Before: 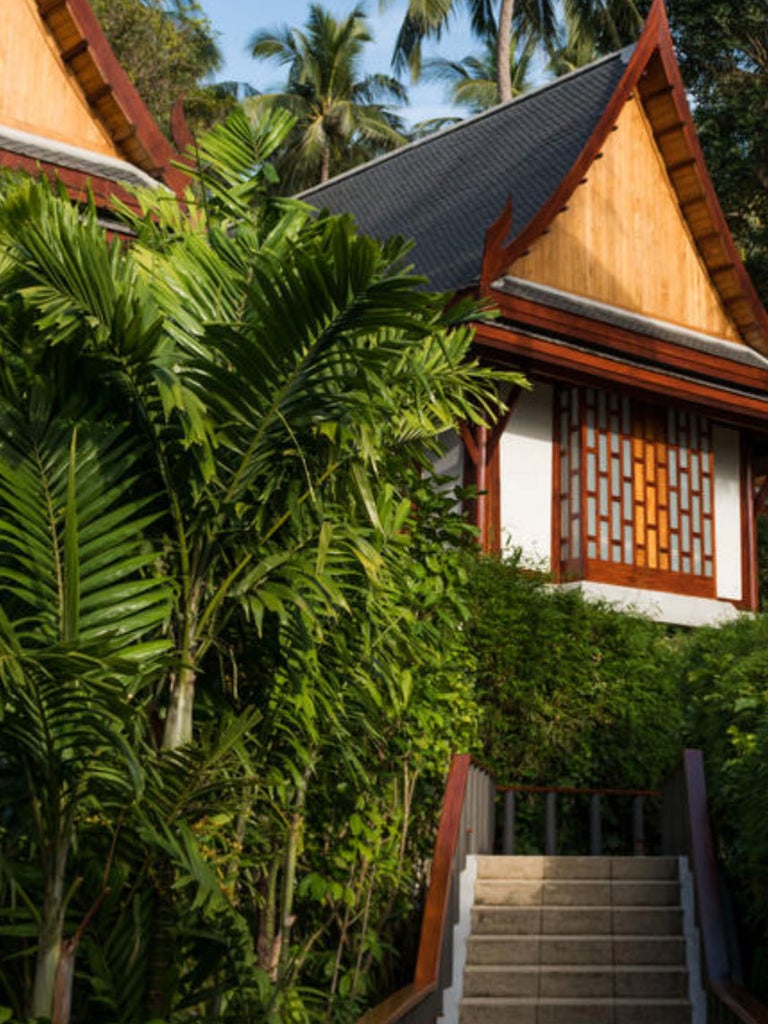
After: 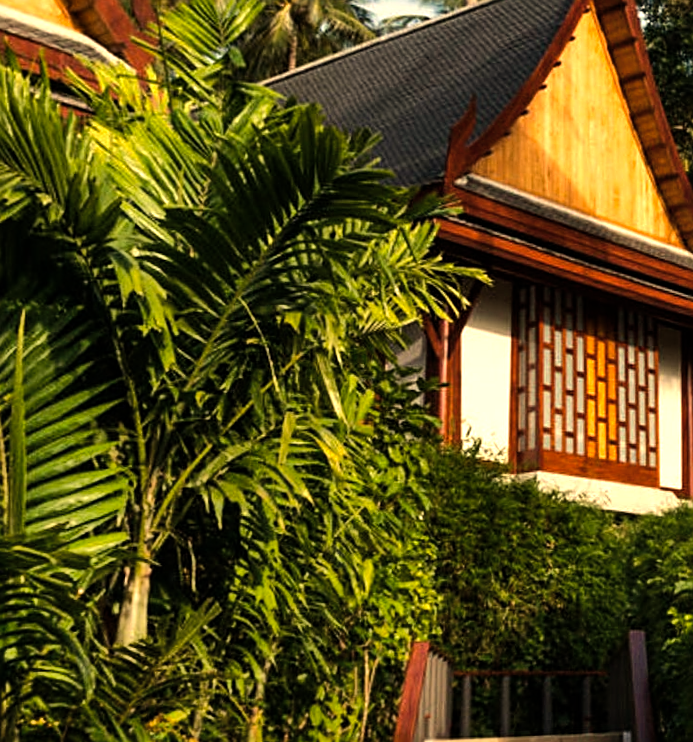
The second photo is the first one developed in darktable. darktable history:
sharpen: on, module defaults
crop: left 8.155%, top 6.611%, bottom 15.385%
shadows and highlights: soften with gaussian
color balance rgb: shadows lift › luminance -10%, power › luminance -9%, linear chroma grading › global chroma 10%, global vibrance 10%, contrast 15%, saturation formula JzAzBz (2021)
rotate and perspective: rotation 0.679°, lens shift (horizontal) 0.136, crop left 0.009, crop right 0.991, crop top 0.078, crop bottom 0.95
white balance: red 1.138, green 0.996, blue 0.812
exposure: exposure 0.197 EV, compensate highlight preservation false
